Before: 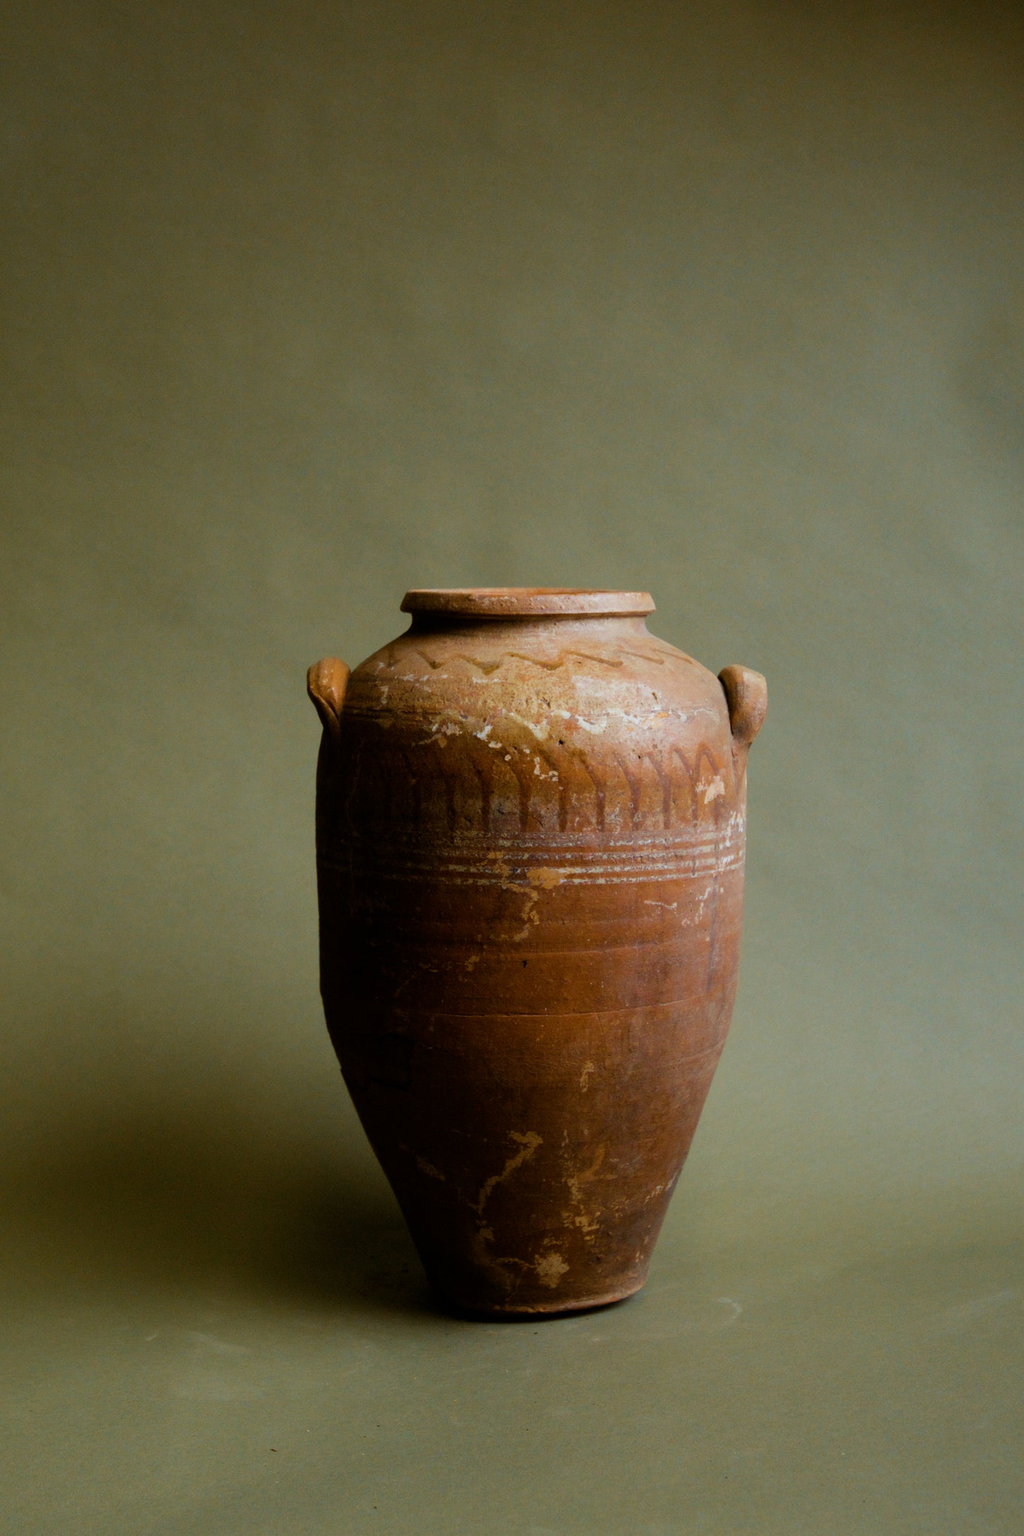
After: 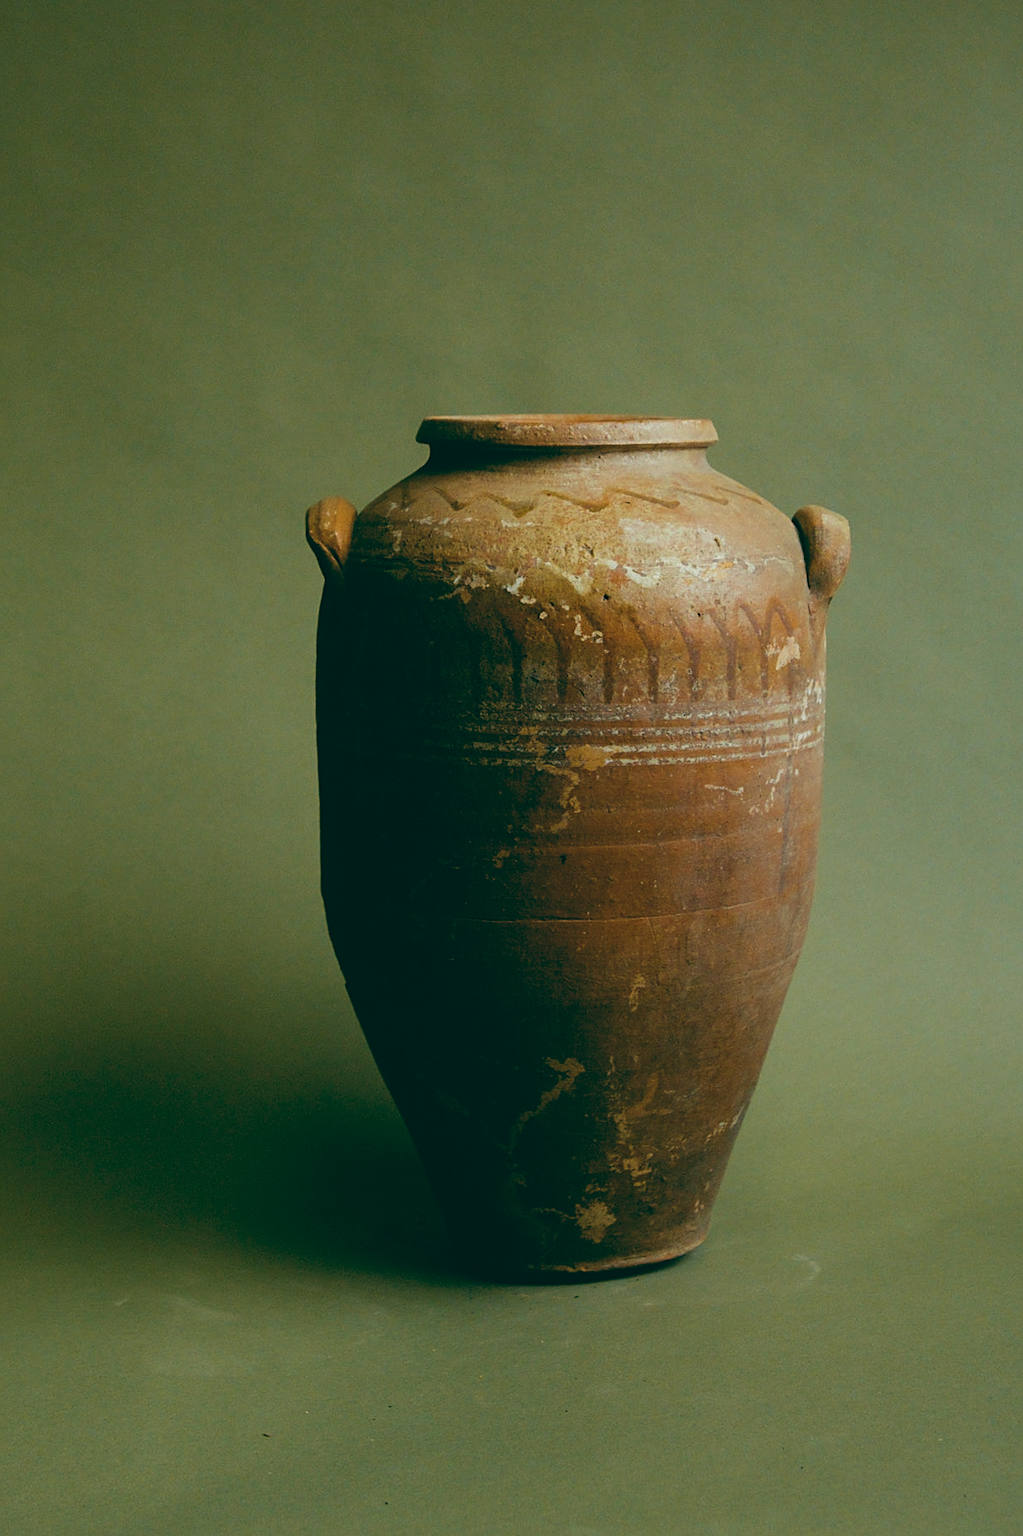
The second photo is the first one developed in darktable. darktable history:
color balance: lift [1.005, 0.99, 1.007, 1.01], gamma [1, 1.034, 1.032, 0.966], gain [0.873, 1.055, 1.067, 0.933]
crop and rotate: left 4.842%, top 15.51%, right 10.668%
sharpen: on, module defaults
